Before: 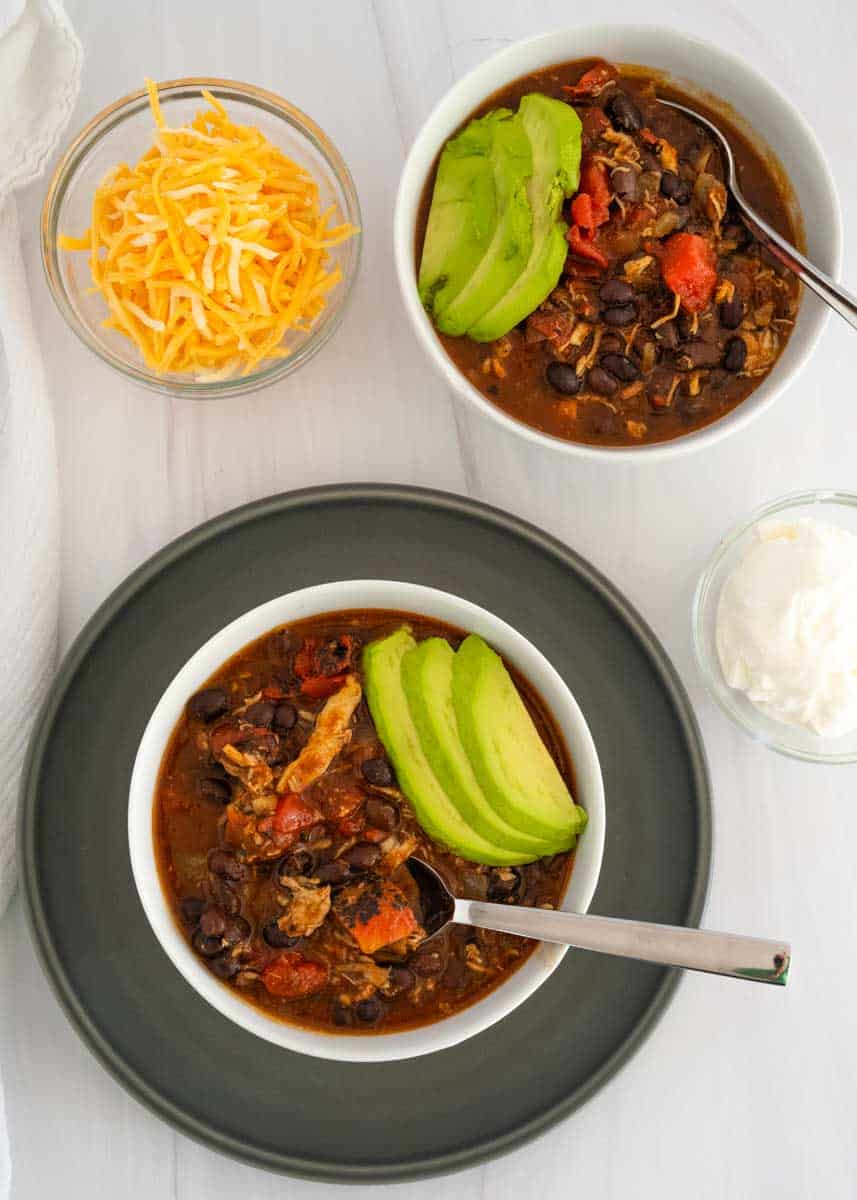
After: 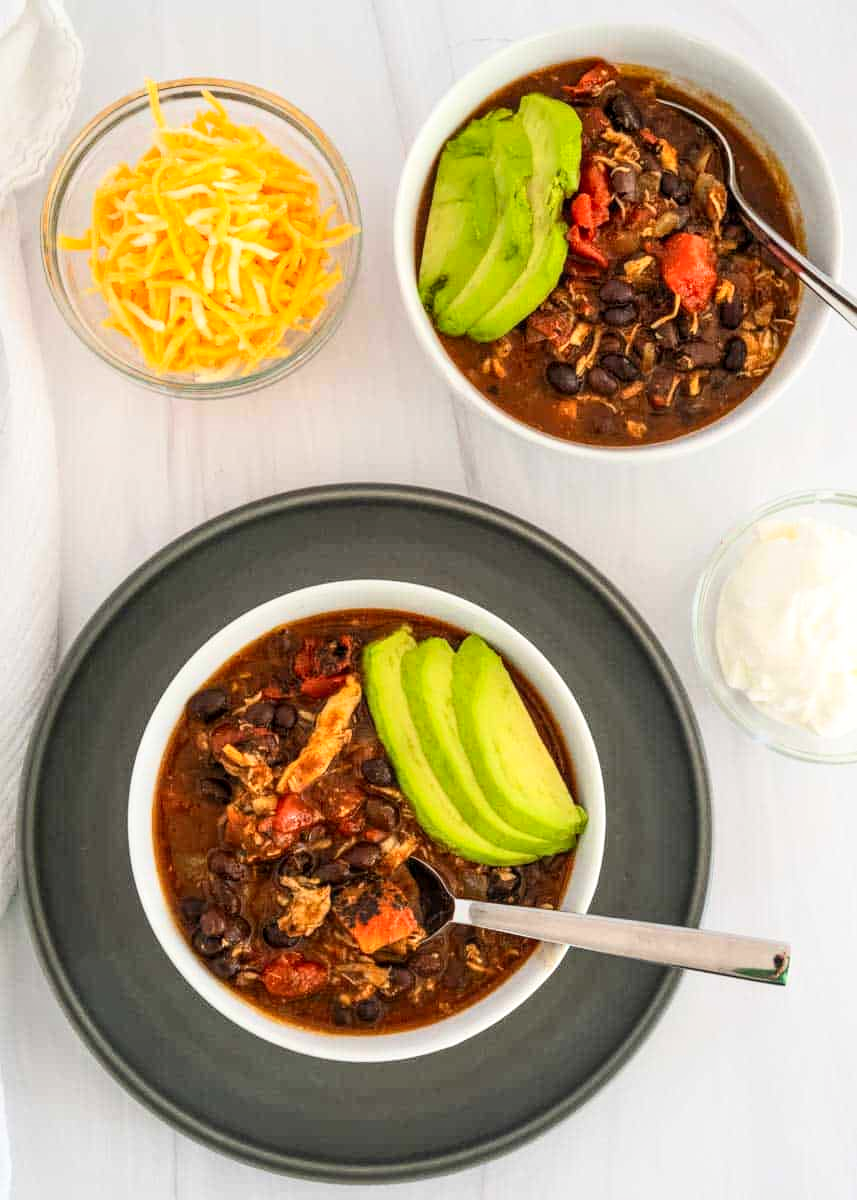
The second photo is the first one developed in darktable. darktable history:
local contrast: detail 130%
contrast brightness saturation: contrast 0.203, brightness 0.14, saturation 0.137
